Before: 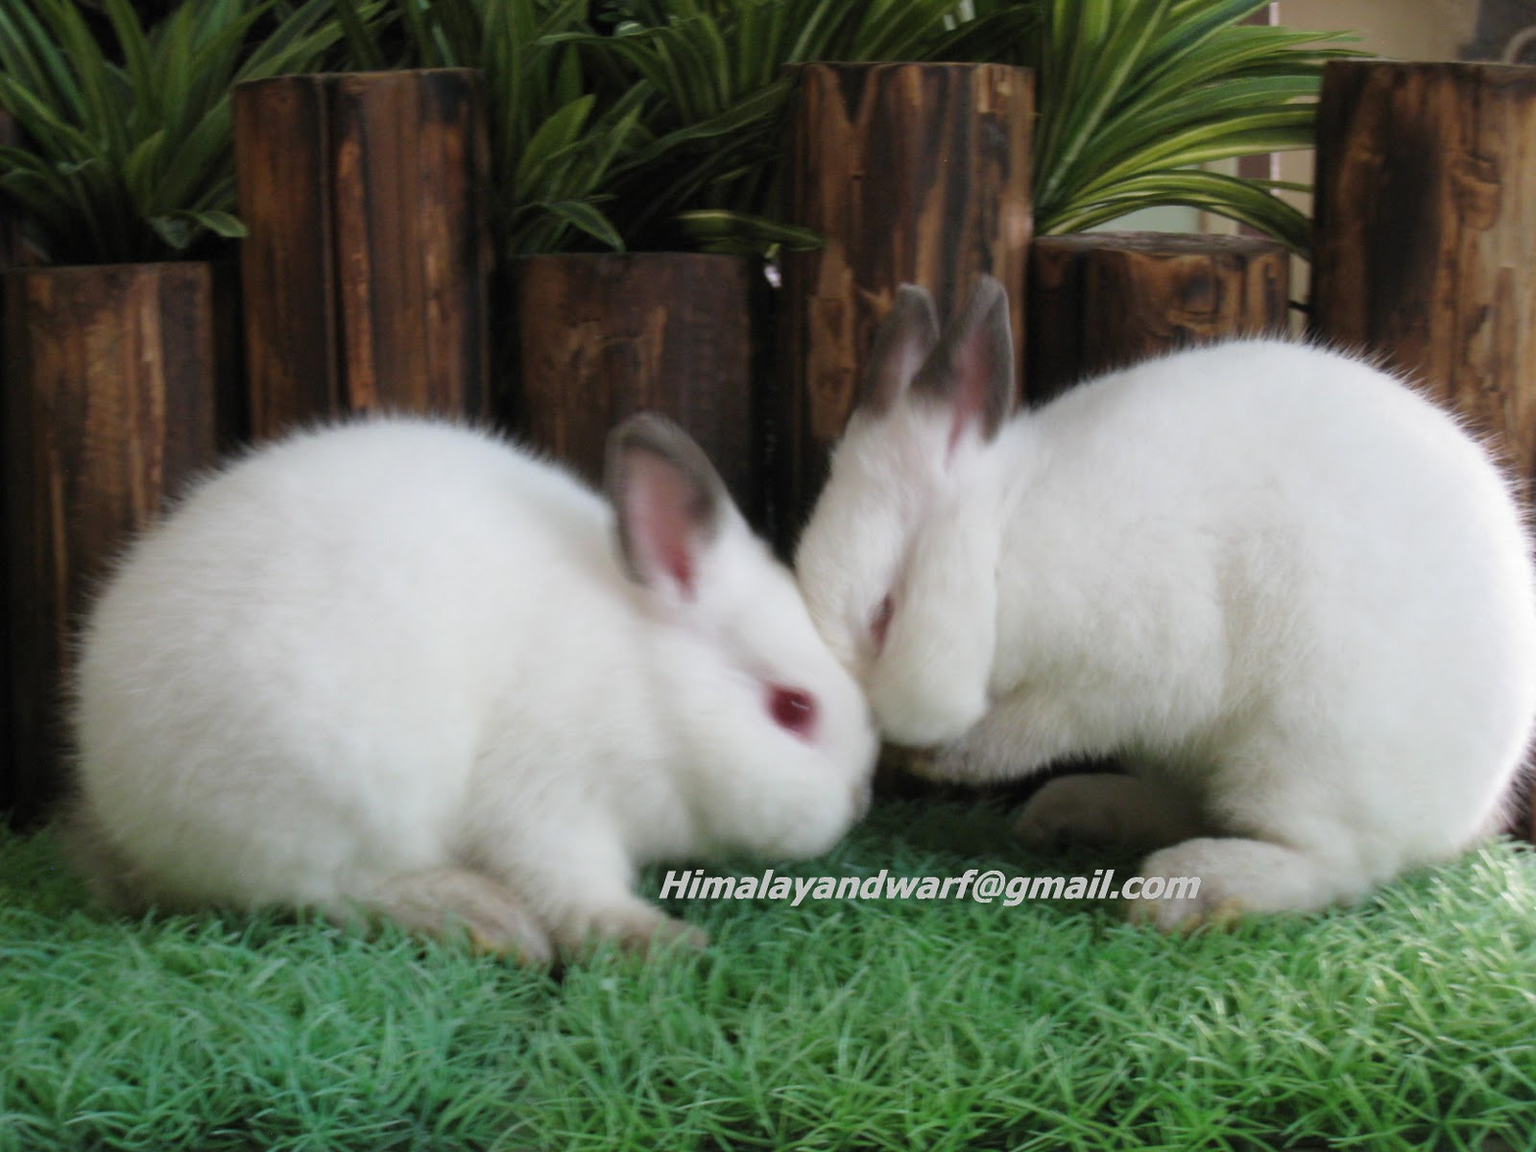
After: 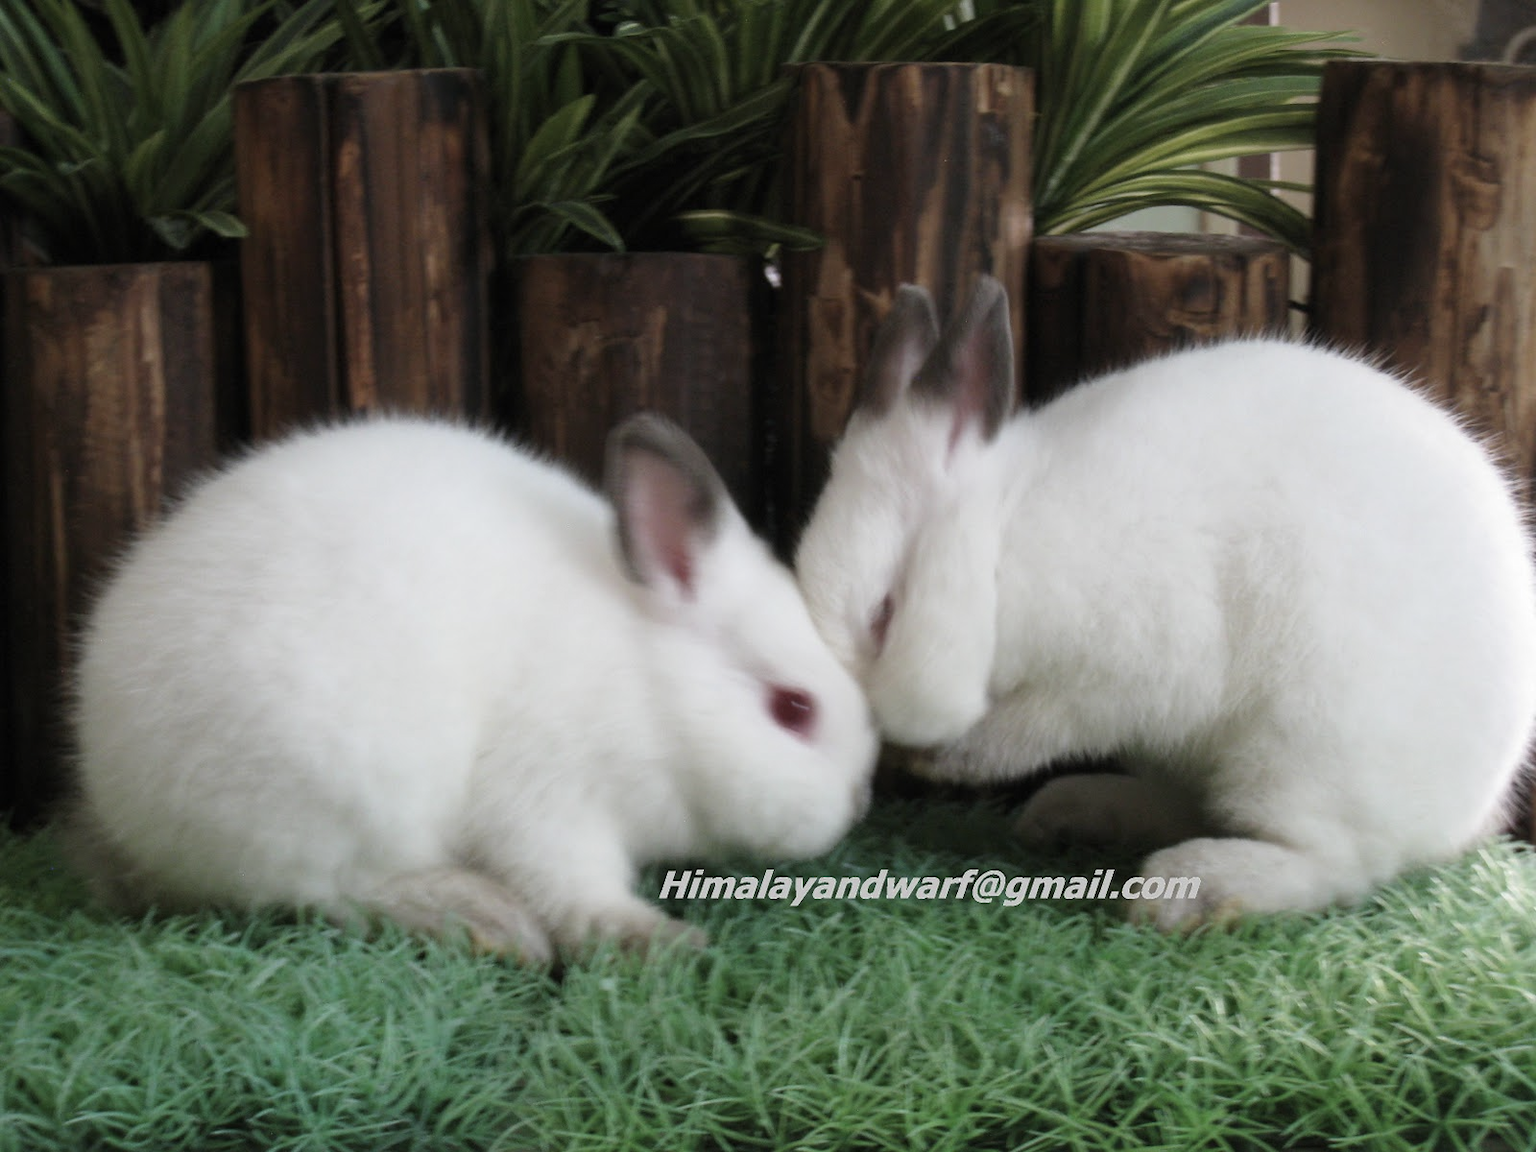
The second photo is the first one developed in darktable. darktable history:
contrast brightness saturation: contrast 0.102, saturation -0.283
